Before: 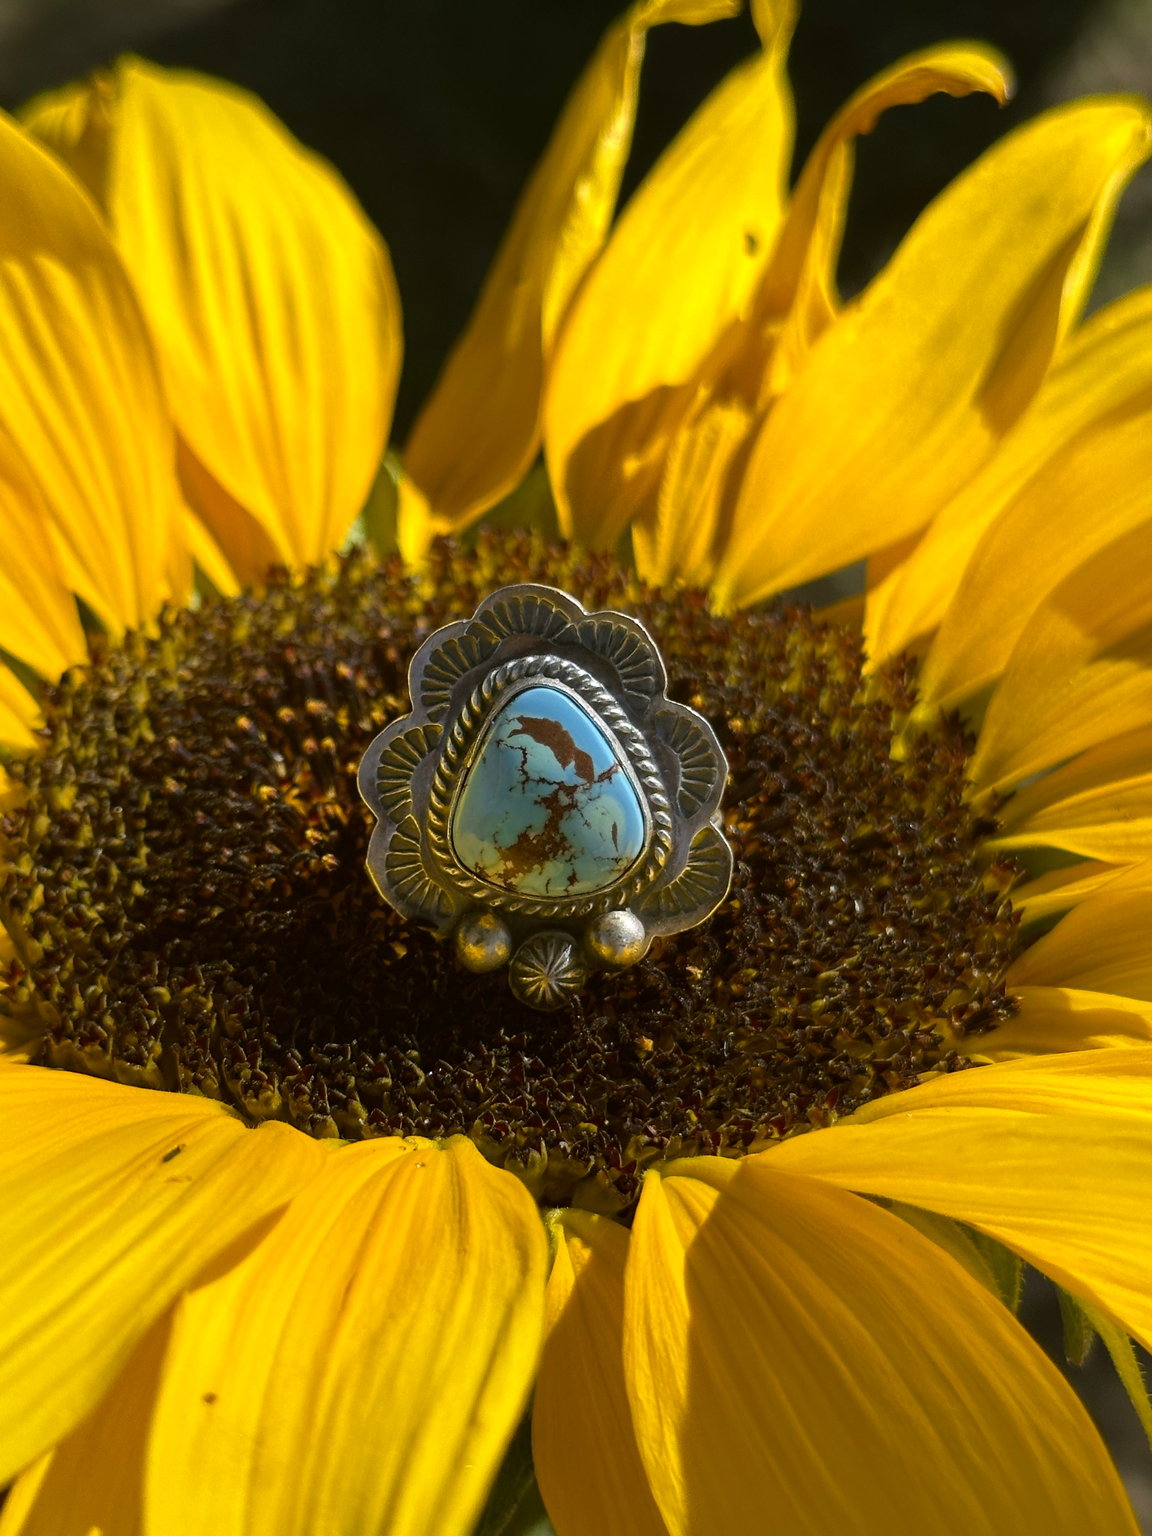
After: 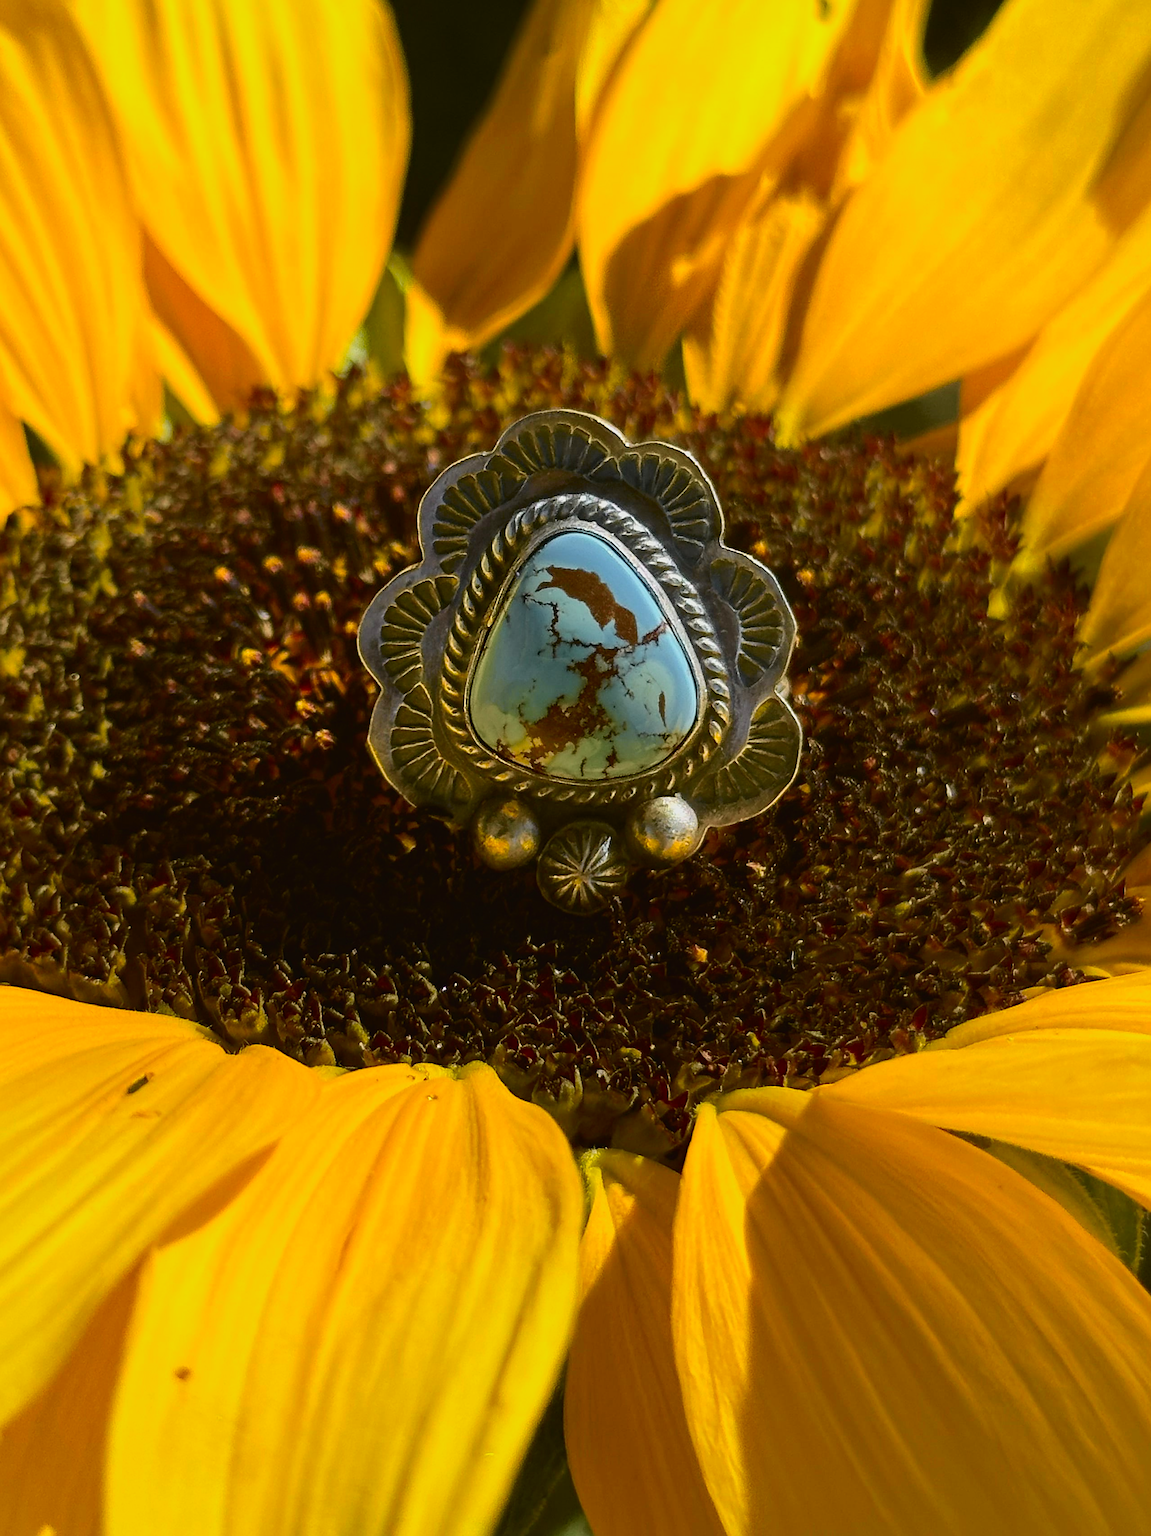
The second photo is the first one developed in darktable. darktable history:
tone curve: curves: ch0 [(0, 0.018) (0.036, 0.038) (0.15, 0.131) (0.27, 0.247) (0.528, 0.554) (0.761, 0.761) (1, 0.919)]; ch1 [(0, 0) (0.179, 0.173) (0.322, 0.32) (0.429, 0.431) (0.502, 0.5) (0.519, 0.522) (0.562, 0.588) (0.625, 0.67) (0.711, 0.745) (1, 1)]; ch2 [(0, 0) (0.29, 0.295) (0.404, 0.436) (0.497, 0.499) (0.521, 0.523) (0.561, 0.605) (0.657, 0.655) (0.712, 0.764) (1, 1)], color space Lab, independent channels, preserve colors none
crop and rotate: left 4.842%, top 15.51%, right 10.668%
sharpen: on, module defaults
